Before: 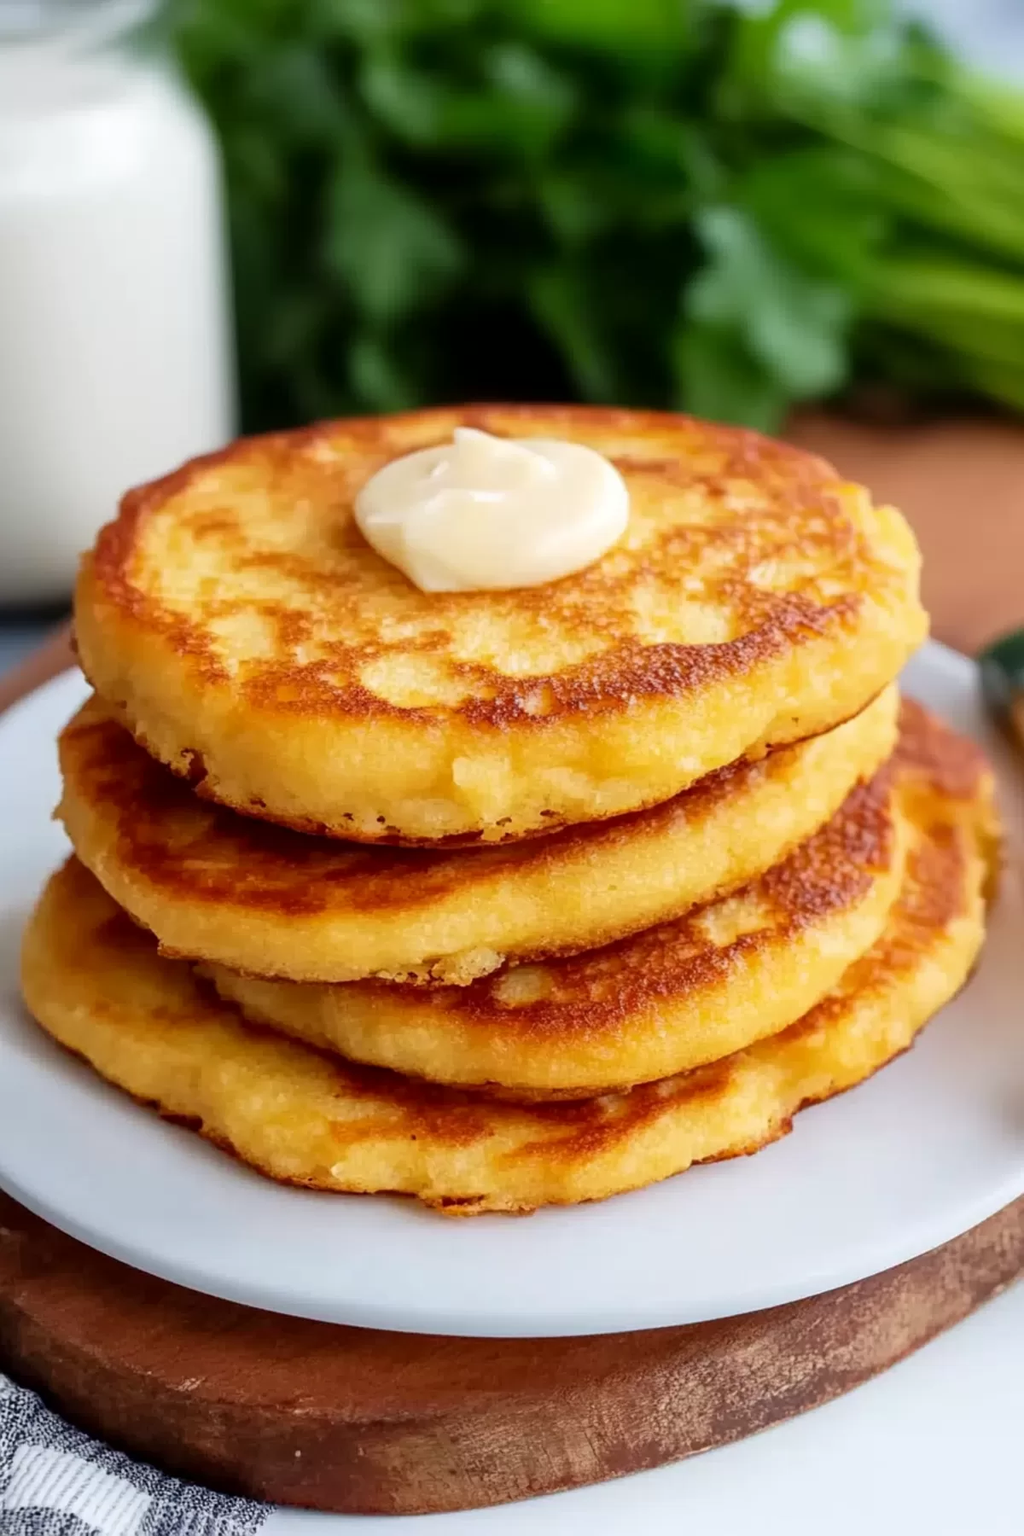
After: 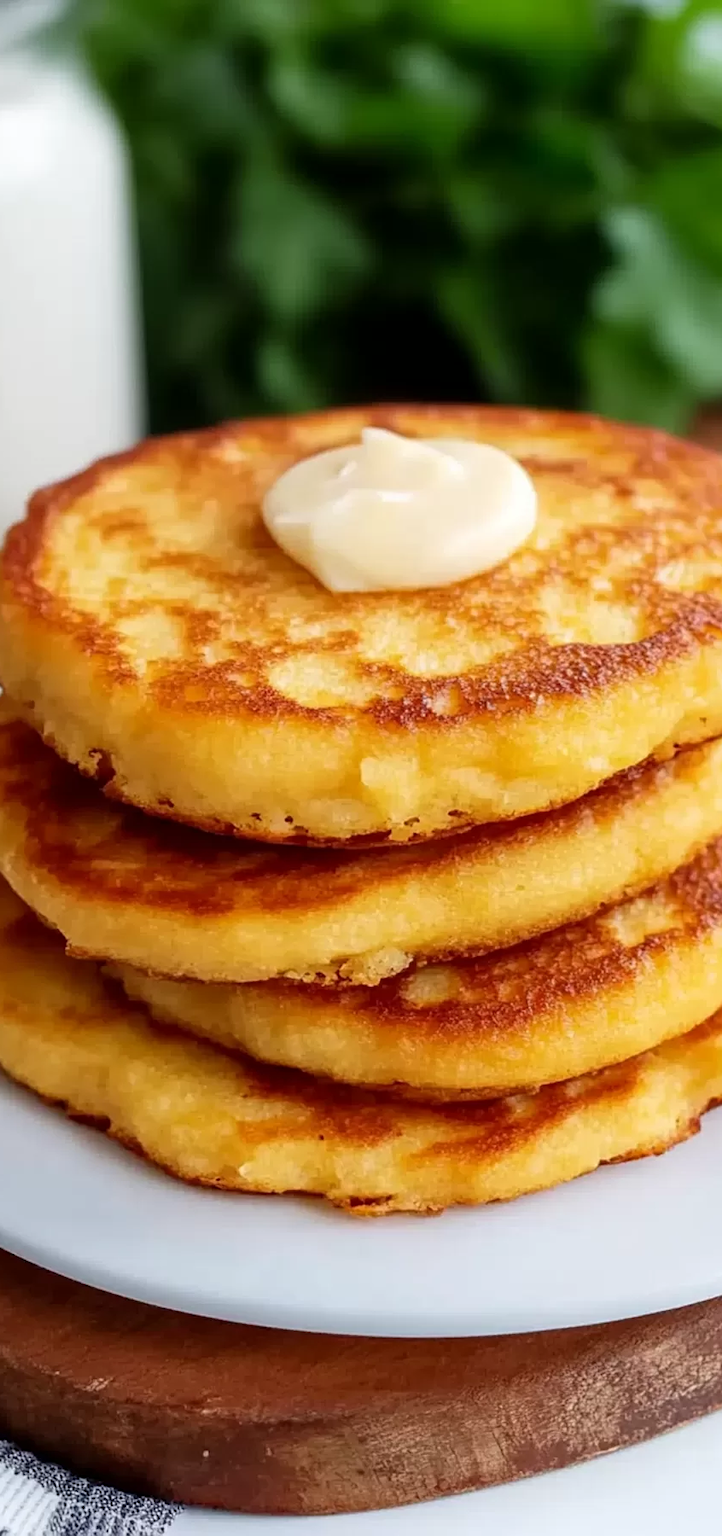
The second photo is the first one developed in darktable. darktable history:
crop and rotate: left 9.081%, right 20.258%
sharpen: amount 0.203
